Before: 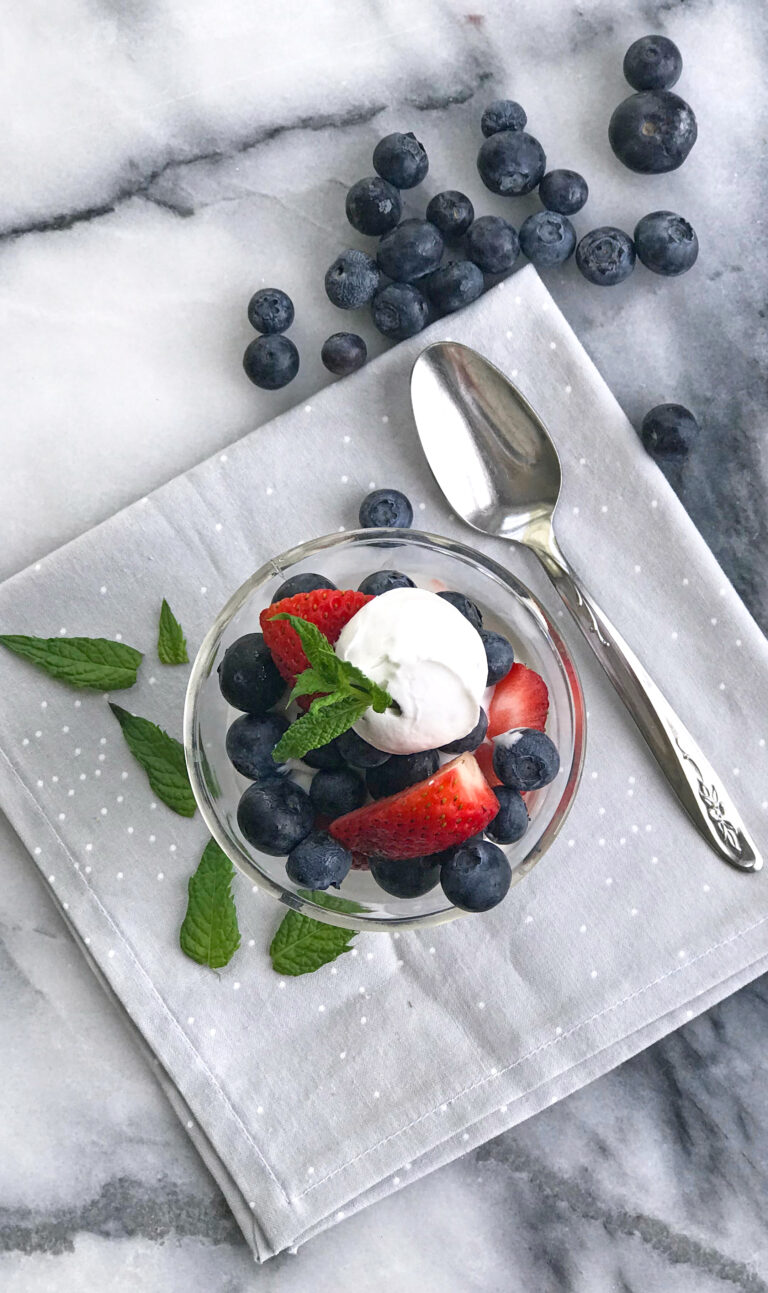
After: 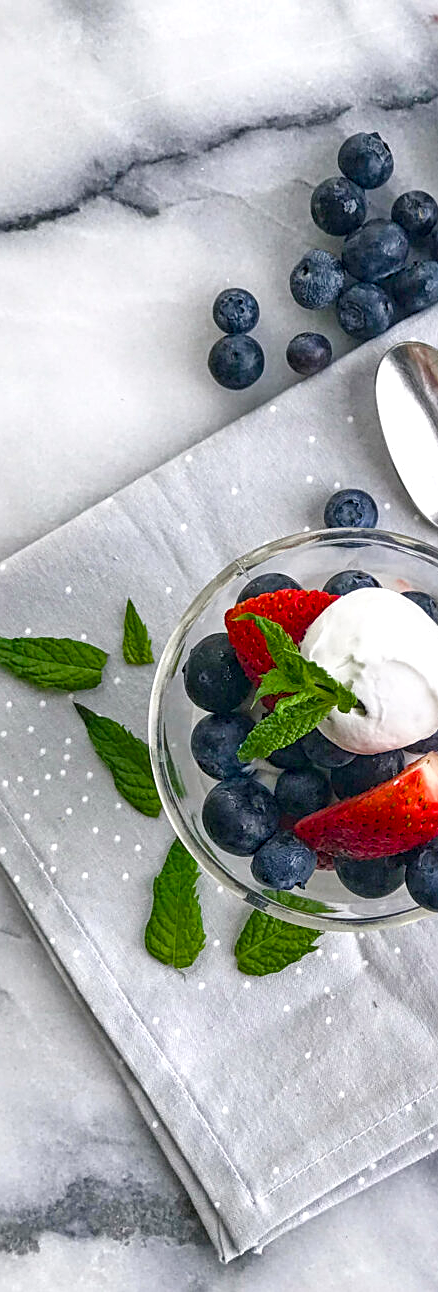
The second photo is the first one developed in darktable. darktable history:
crop: left 4.669%, right 38.204%
sharpen: on, module defaults
color balance rgb: perceptual saturation grading › global saturation 28.031%, perceptual saturation grading › highlights -25.535%, perceptual saturation grading › mid-tones 25.222%, perceptual saturation grading › shadows 49.999%
local contrast: detail 130%
